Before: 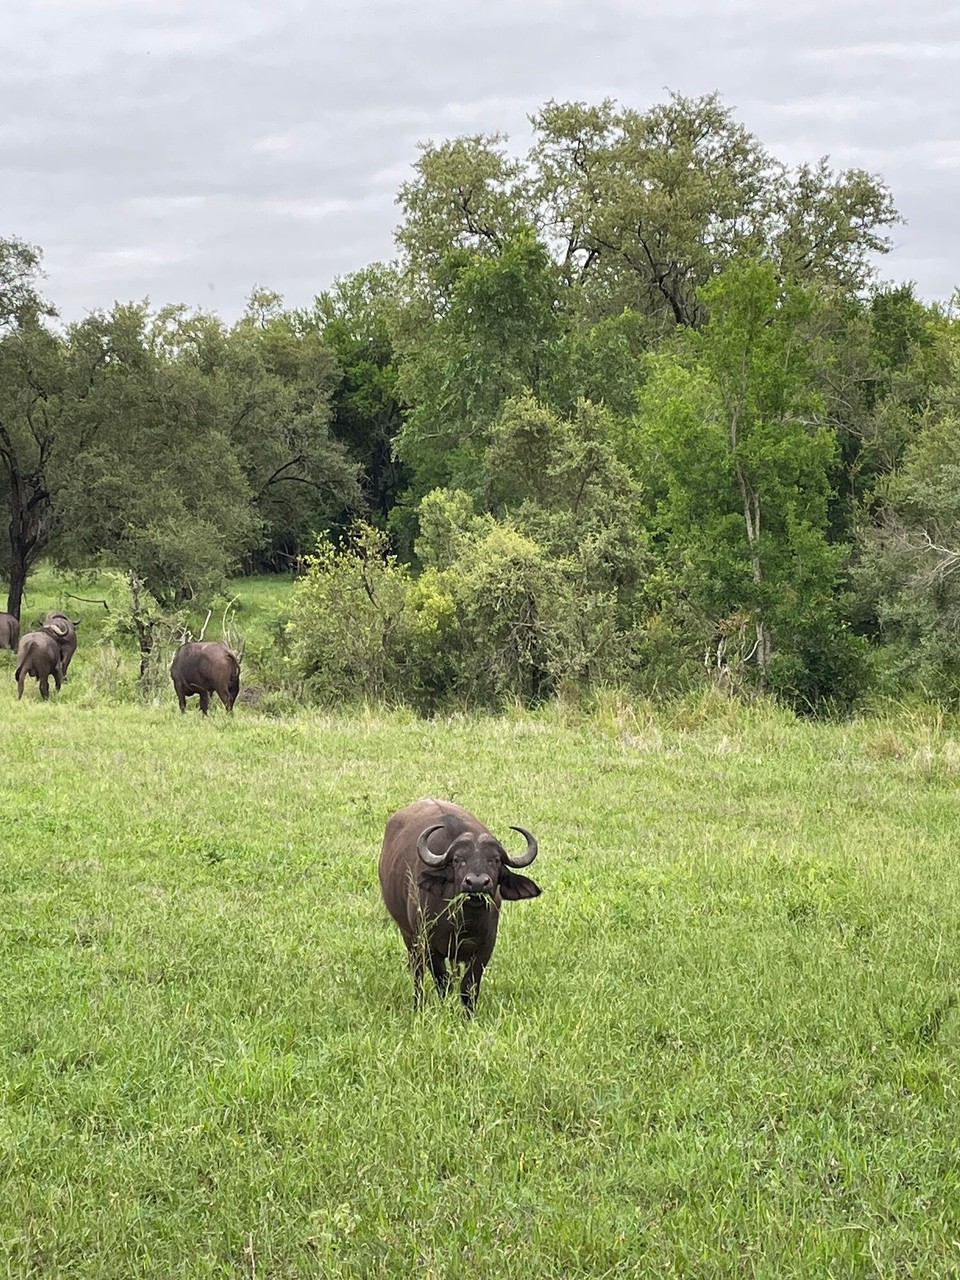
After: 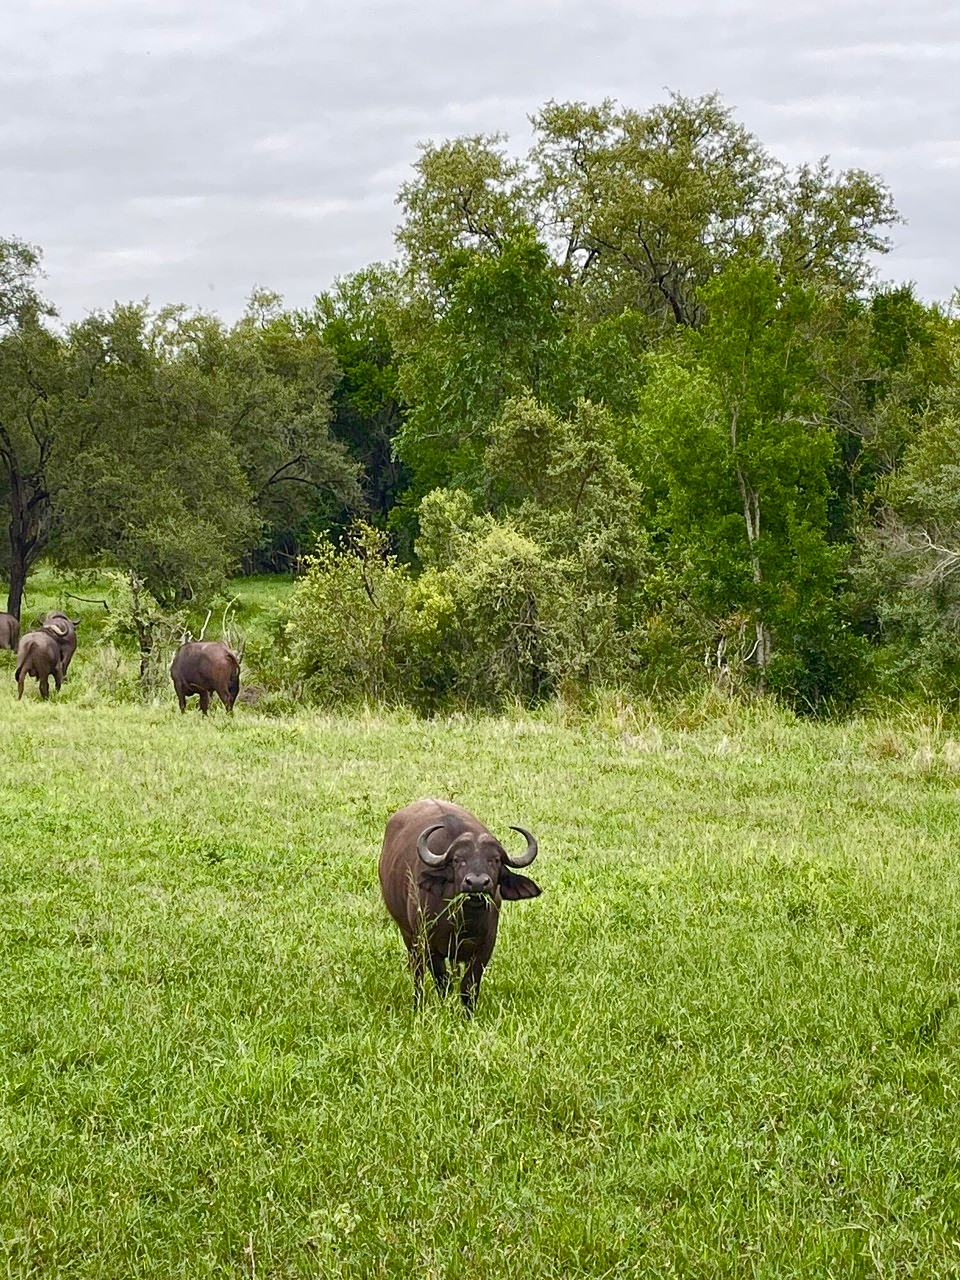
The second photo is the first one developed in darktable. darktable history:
color balance rgb: perceptual saturation grading › global saturation 27.25%, perceptual saturation grading › highlights -28.427%, perceptual saturation grading › mid-tones 15.451%, perceptual saturation grading › shadows 33.233%, global vibrance 6.953%, saturation formula JzAzBz (2021)
